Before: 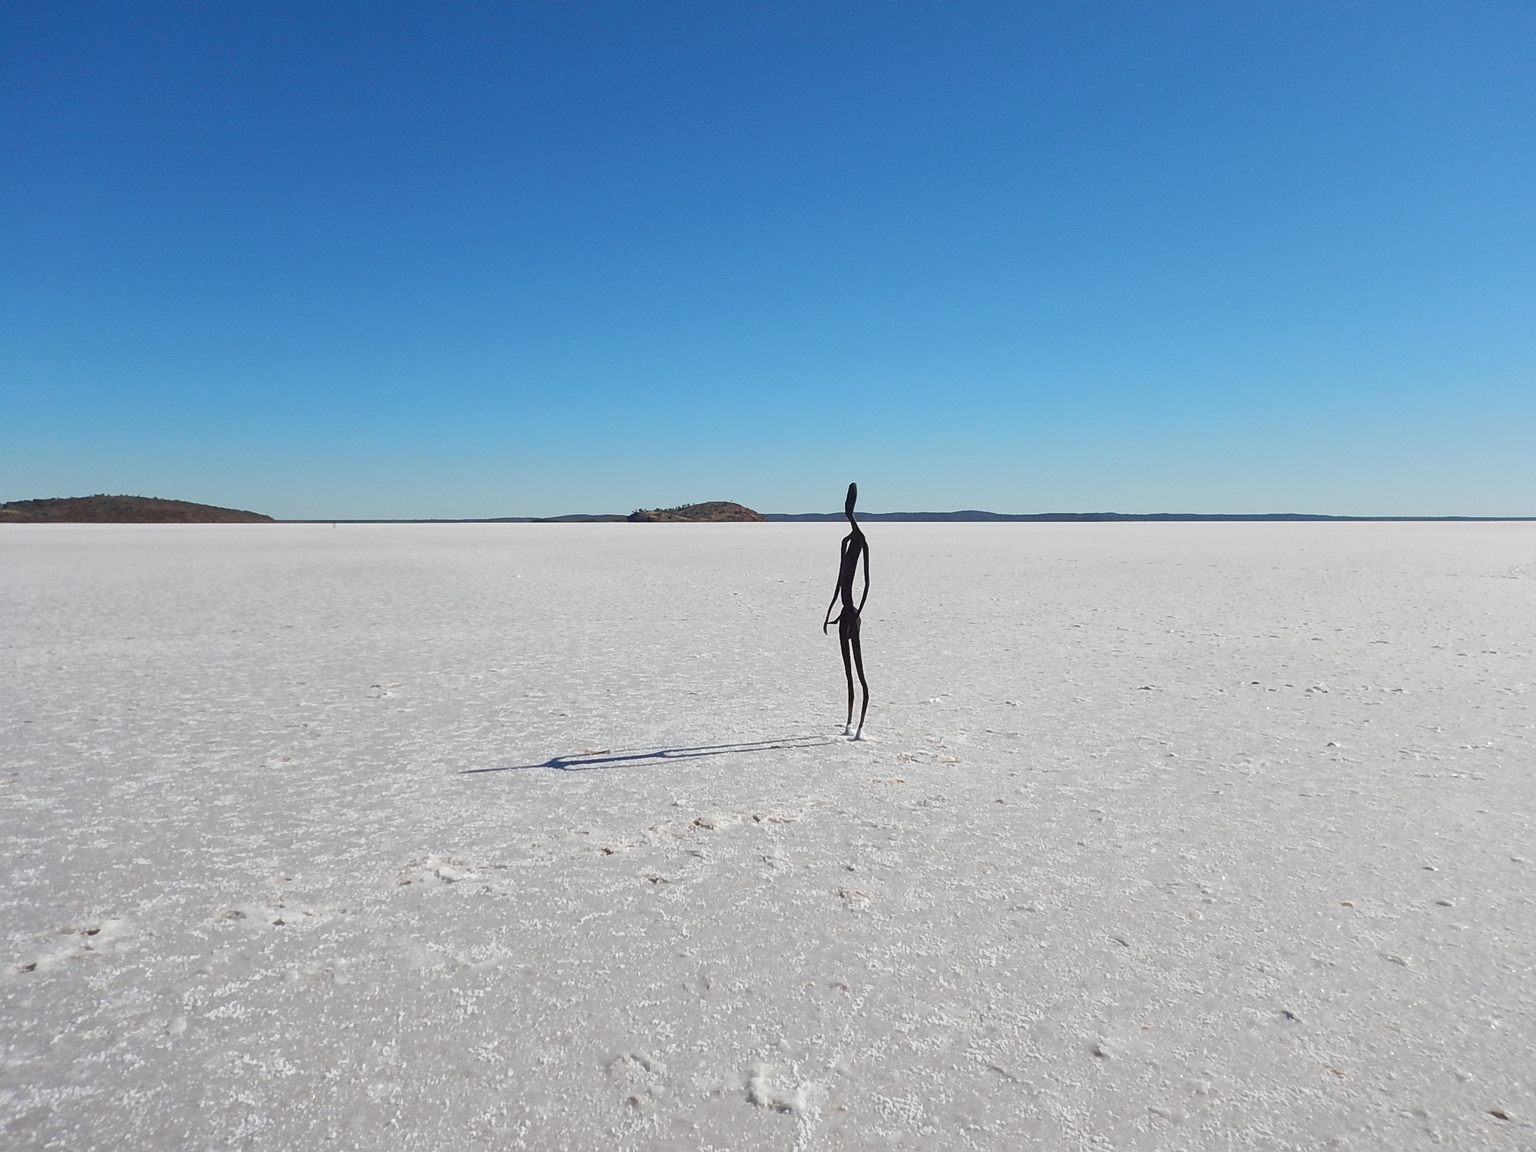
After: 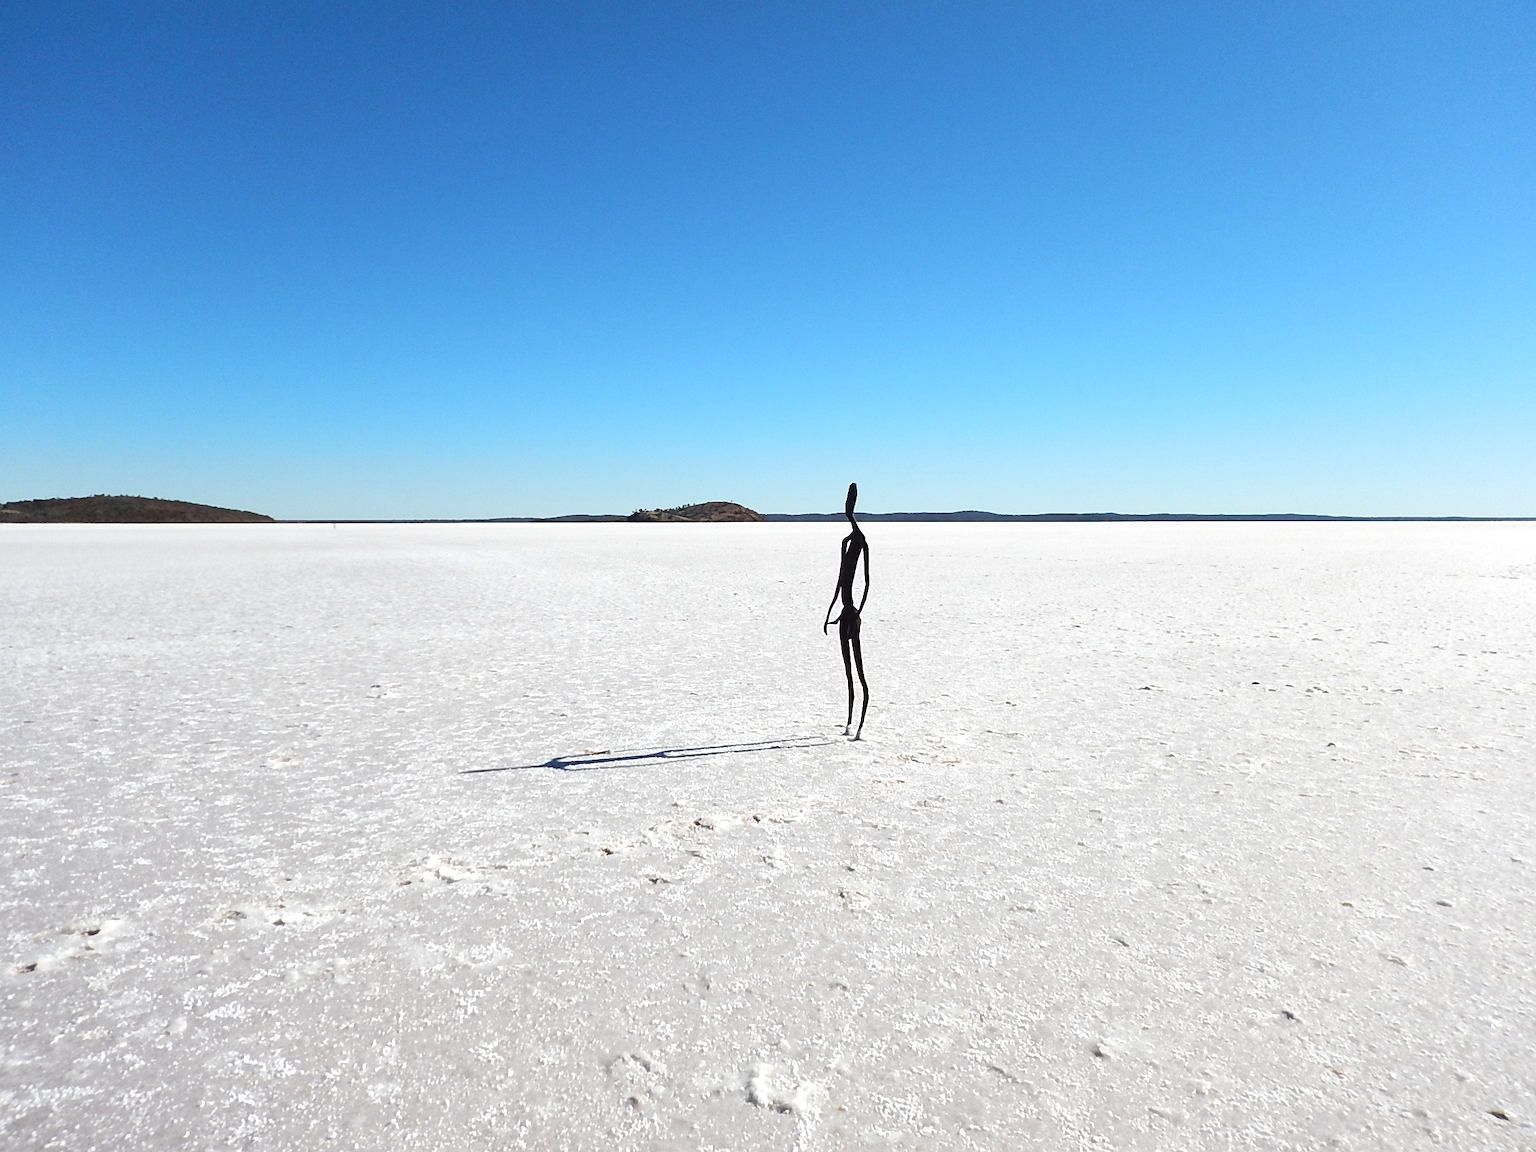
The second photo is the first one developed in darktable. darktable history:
tone equalizer: -8 EV -0.735 EV, -7 EV -0.731 EV, -6 EV -0.599 EV, -5 EV -0.414 EV, -3 EV 0.373 EV, -2 EV 0.6 EV, -1 EV 0.68 EV, +0 EV 0.755 EV, edges refinement/feathering 500, mask exposure compensation -1.57 EV, preserve details no
